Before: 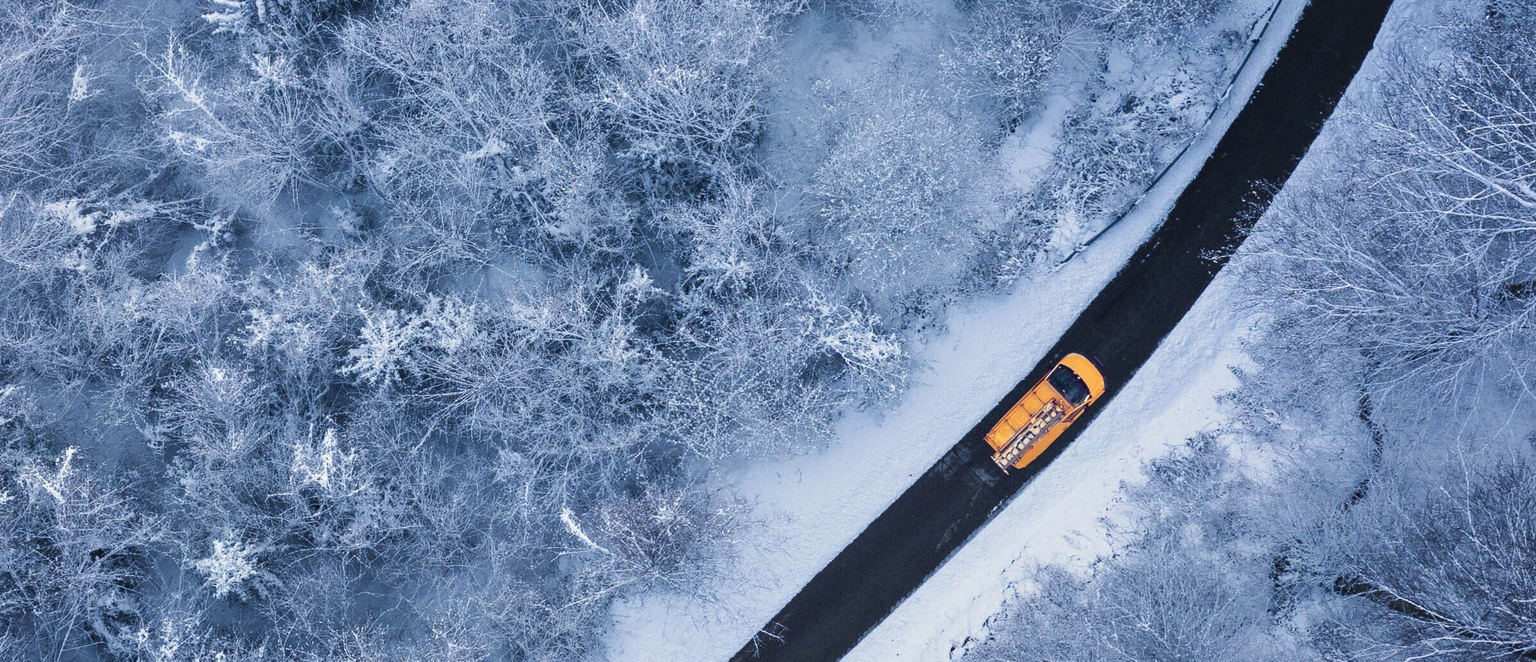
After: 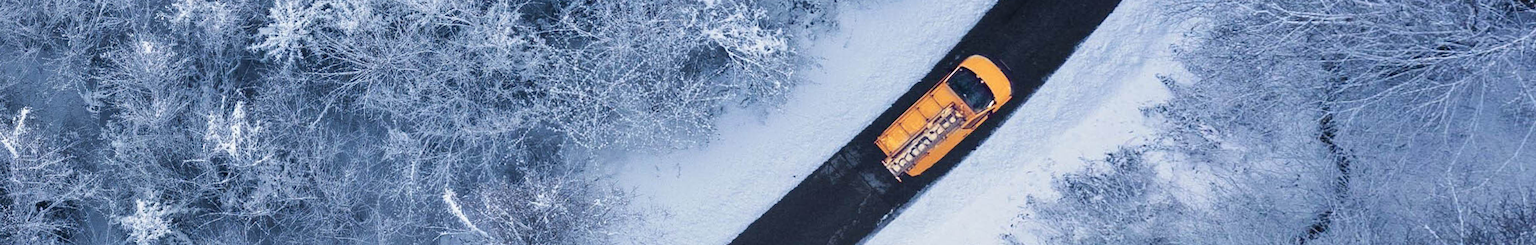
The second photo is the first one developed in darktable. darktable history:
crop: top 45.551%, bottom 12.262%
rotate and perspective: rotation 1.69°, lens shift (vertical) -0.023, lens shift (horizontal) -0.291, crop left 0.025, crop right 0.988, crop top 0.092, crop bottom 0.842
